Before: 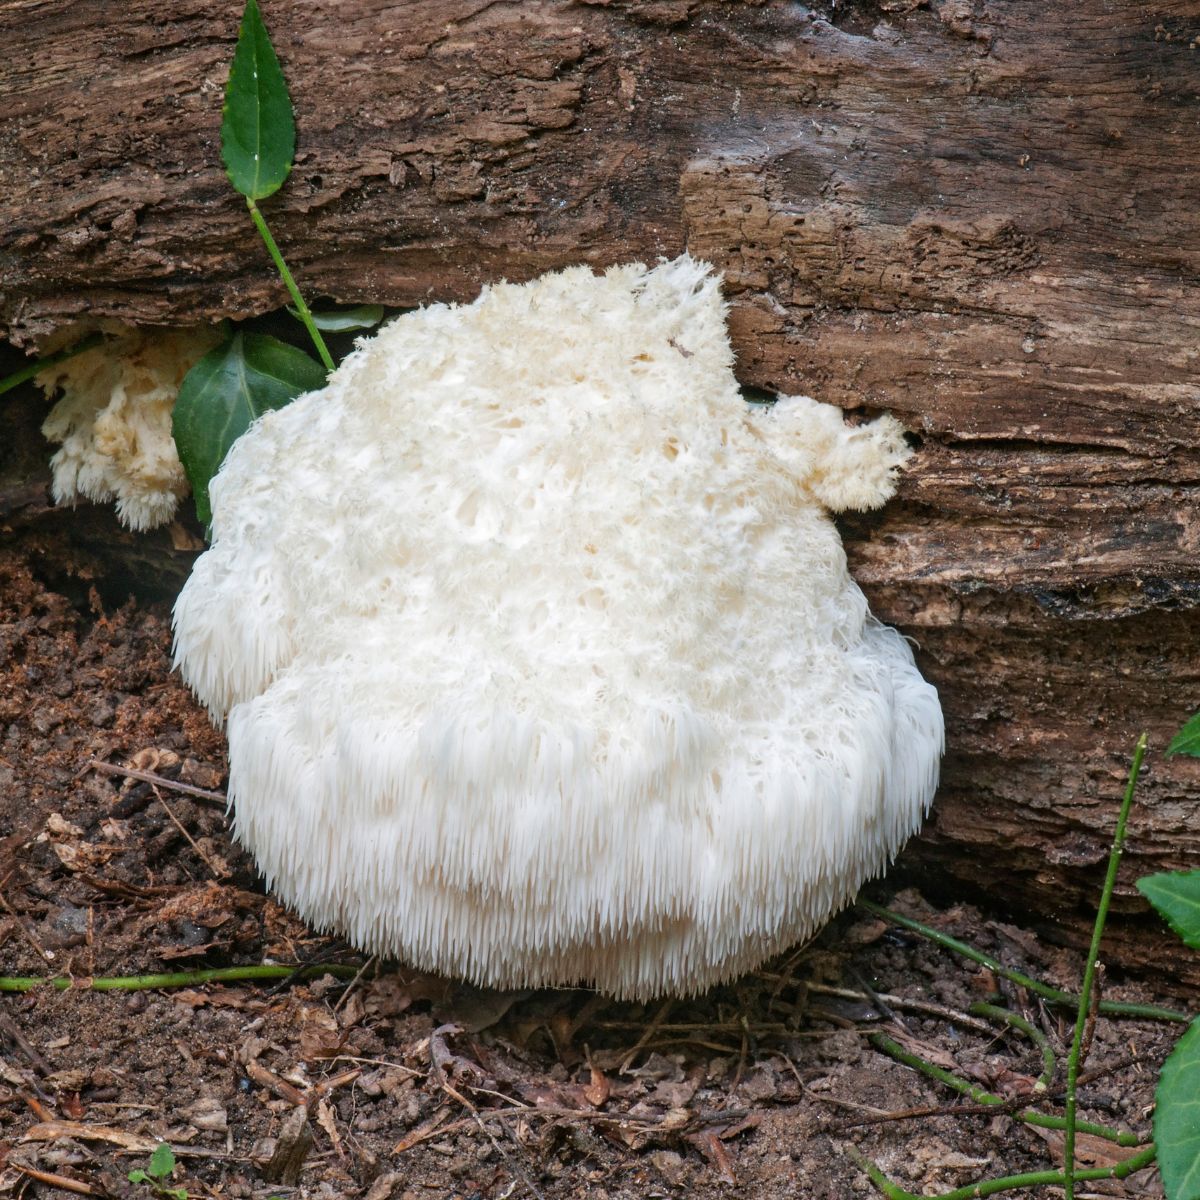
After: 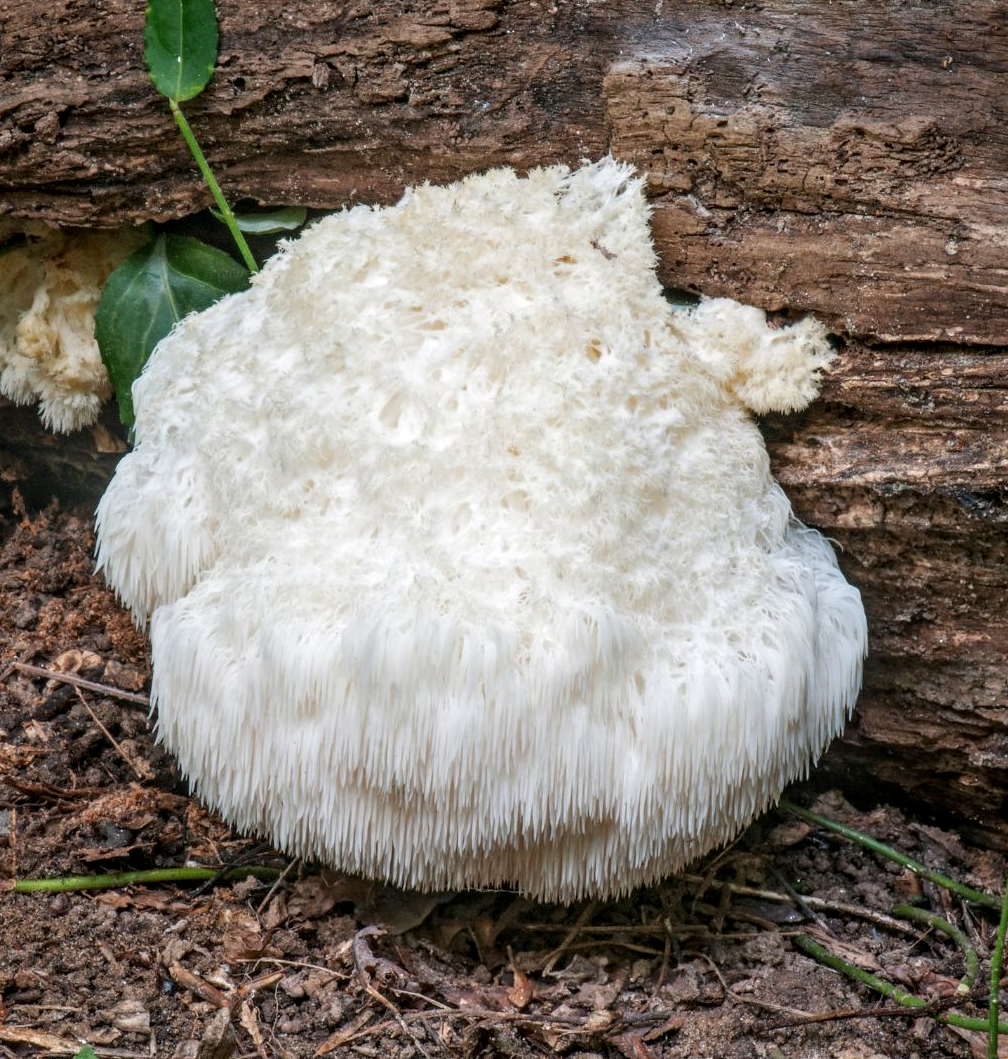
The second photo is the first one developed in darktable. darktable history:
local contrast: detail 130%
crop: left 6.446%, top 8.188%, right 9.538%, bottom 3.548%
tone equalizer: on, module defaults
